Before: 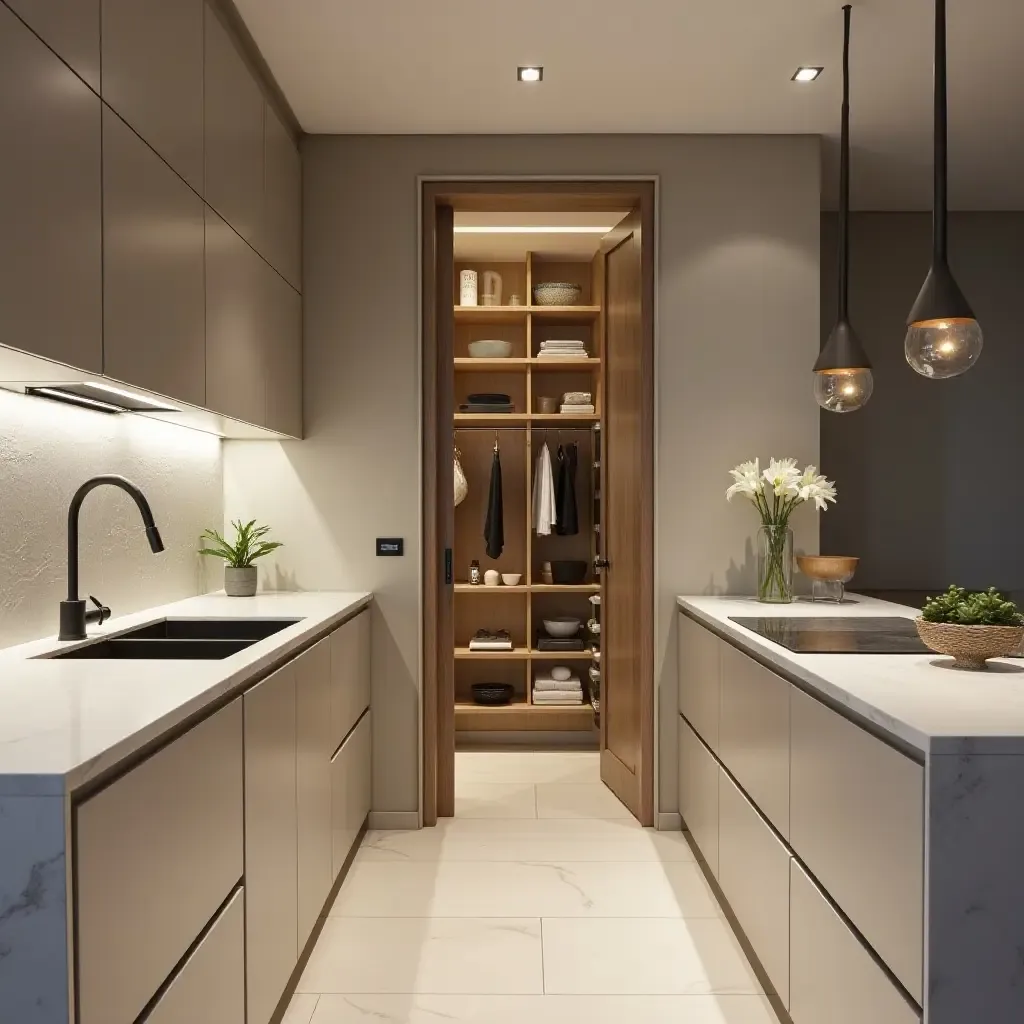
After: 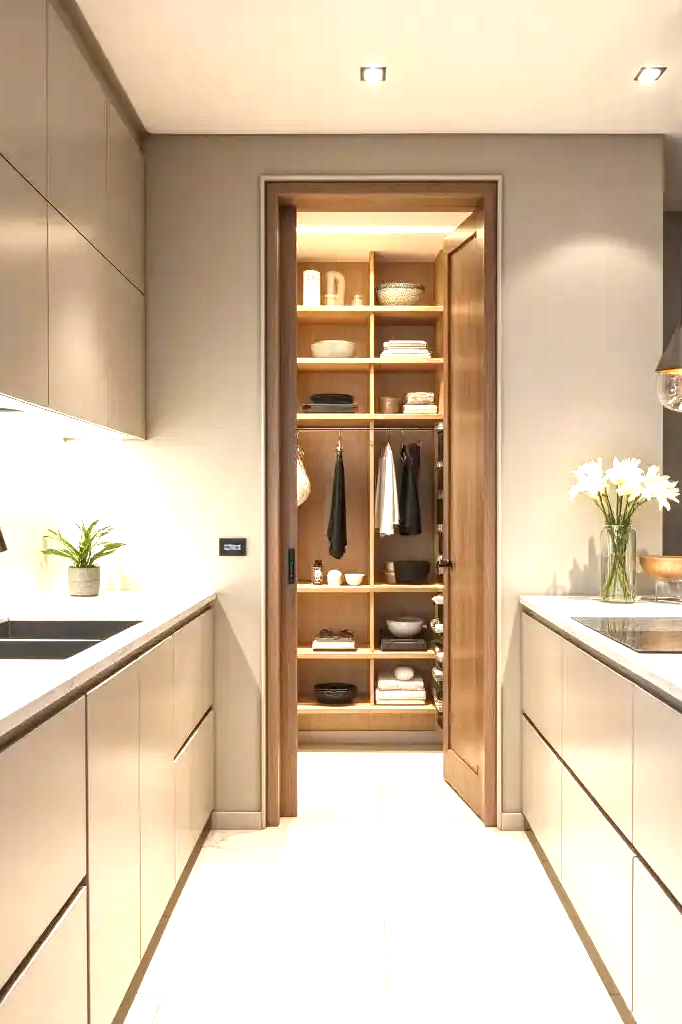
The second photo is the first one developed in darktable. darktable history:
local contrast: on, module defaults
crop: left 15.419%, right 17.914%
exposure: black level correction 0, exposure 1.55 EV, compensate exposure bias true, compensate highlight preservation false
